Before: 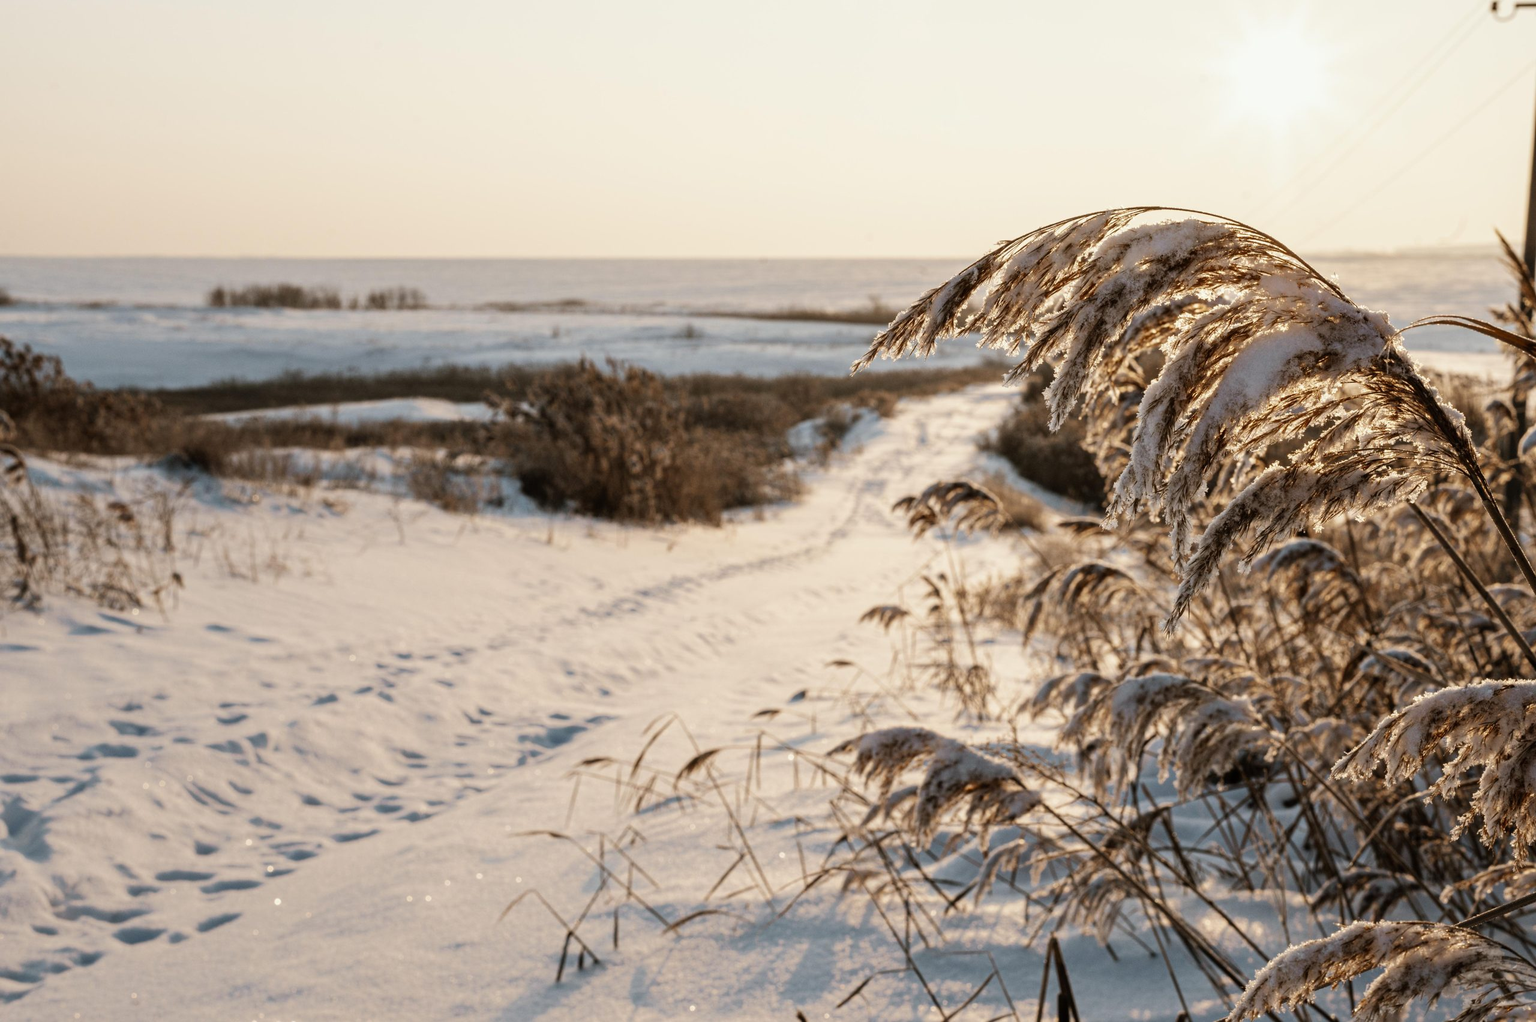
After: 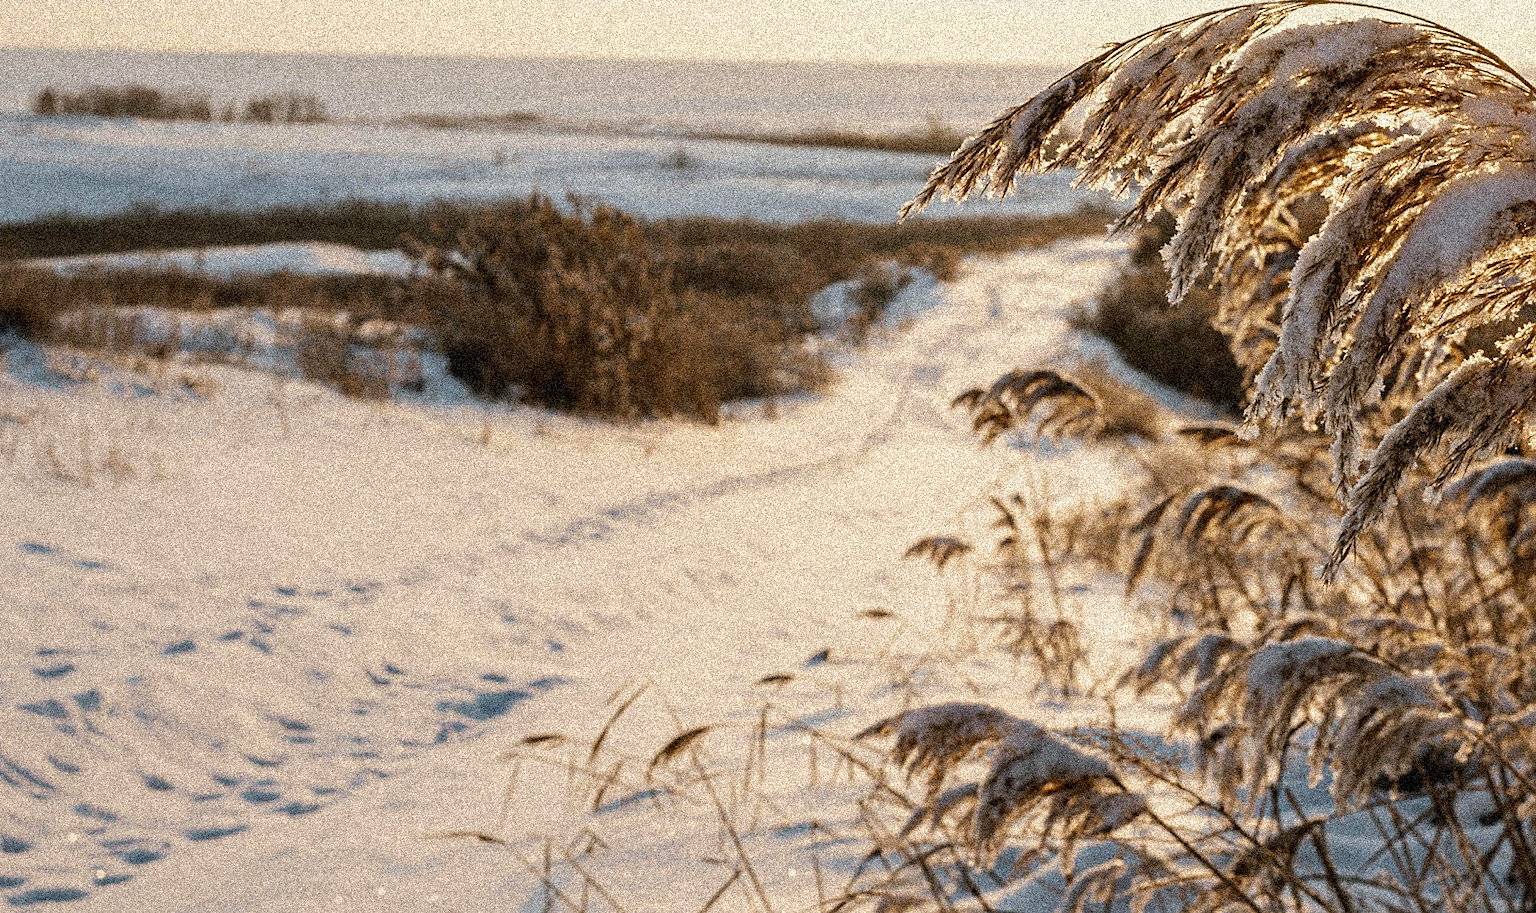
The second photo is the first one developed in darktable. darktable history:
crop and rotate: angle -3.37°, left 9.79%, top 20.73%, right 12.42%, bottom 11.82%
rotate and perspective: rotation -2.22°, lens shift (horizontal) -0.022, automatic cropping off
grain: coarseness 3.75 ISO, strength 100%, mid-tones bias 0%
contrast brightness saturation: saturation -0.05
color balance rgb: perceptual saturation grading › global saturation 20%, global vibrance 20%
tone equalizer: -7 EV 0.18 EV, -6 EV 0.12 EV, -5 EV 0.08 EV, -4 EV 0.04 EV, -2 EV -0.02 EV, -1 EV -0.04 EV, +0 EV -0.06 EV, luminance estimator HSV value / RGB max
sharpen: on, module defaults
